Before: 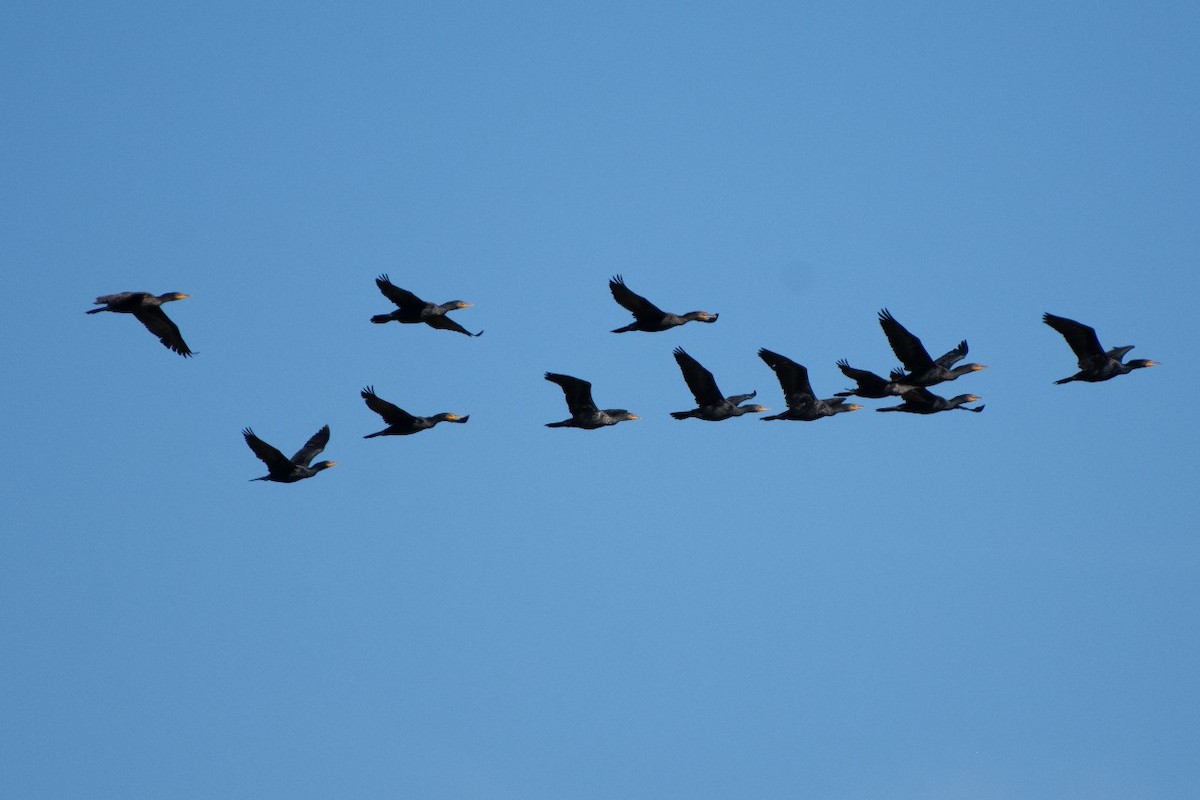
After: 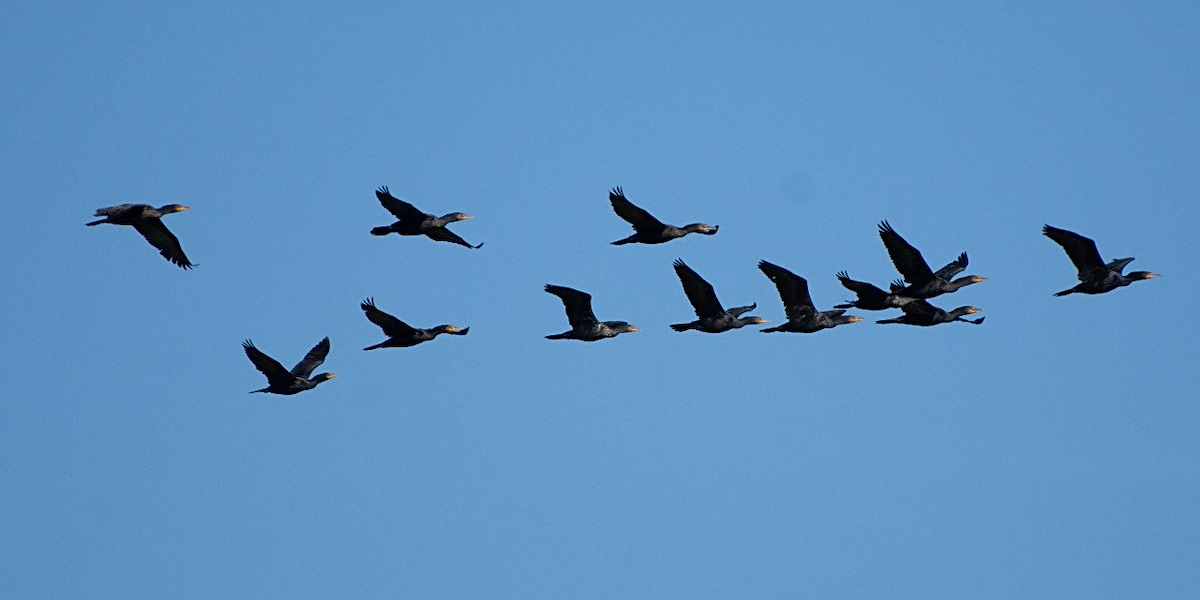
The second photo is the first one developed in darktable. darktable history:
sharpen: on, module defaults
crop: top 11.057%, bottom 13.928%
